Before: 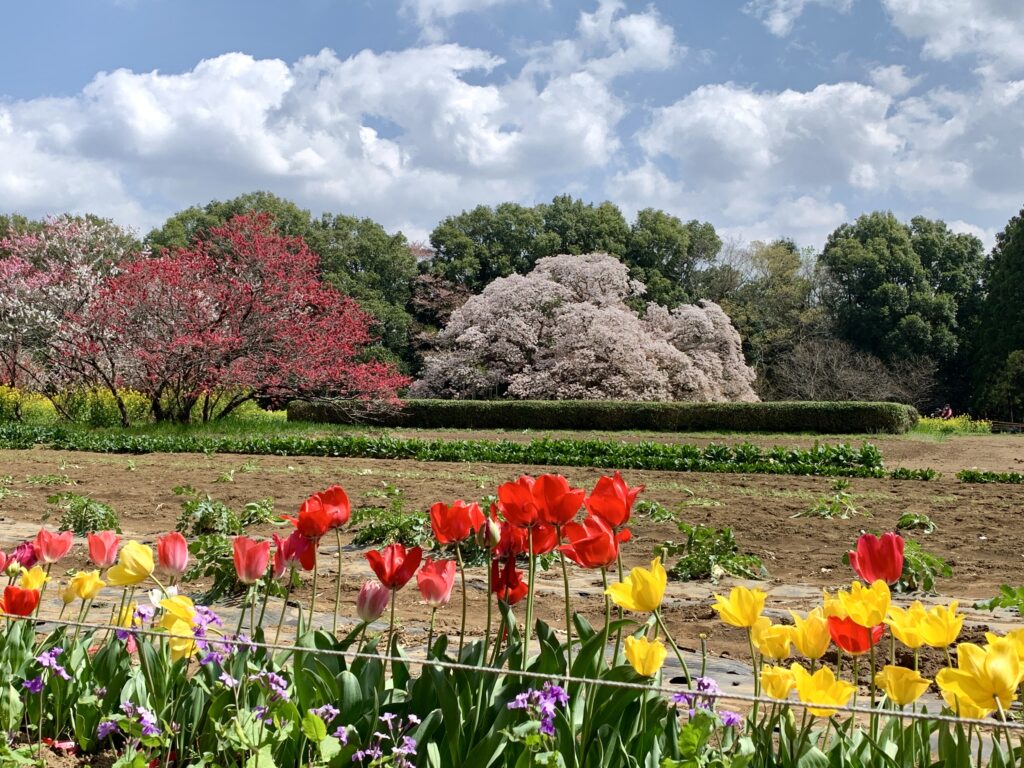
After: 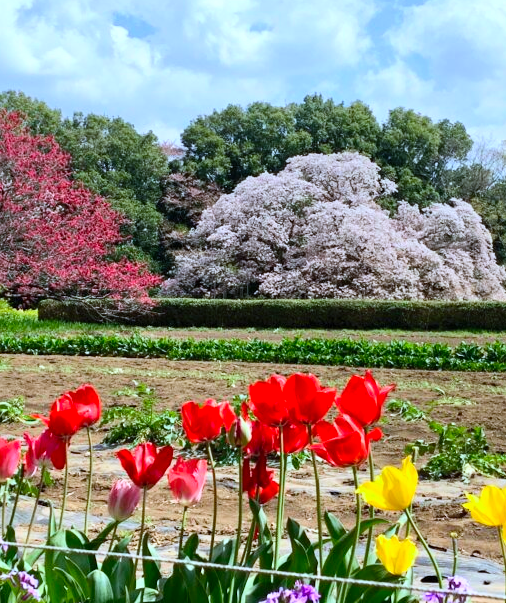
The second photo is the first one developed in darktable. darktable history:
contrast brightness saturation: contrast 0.2, brightness 0.16, saturation 0.22
crop and rotate: angle 0.02°, left 24.353%, top 13.219%, right 26.156%, bottom 8.224%
white balance: red 0.926, green 1.003, blue 1.133
